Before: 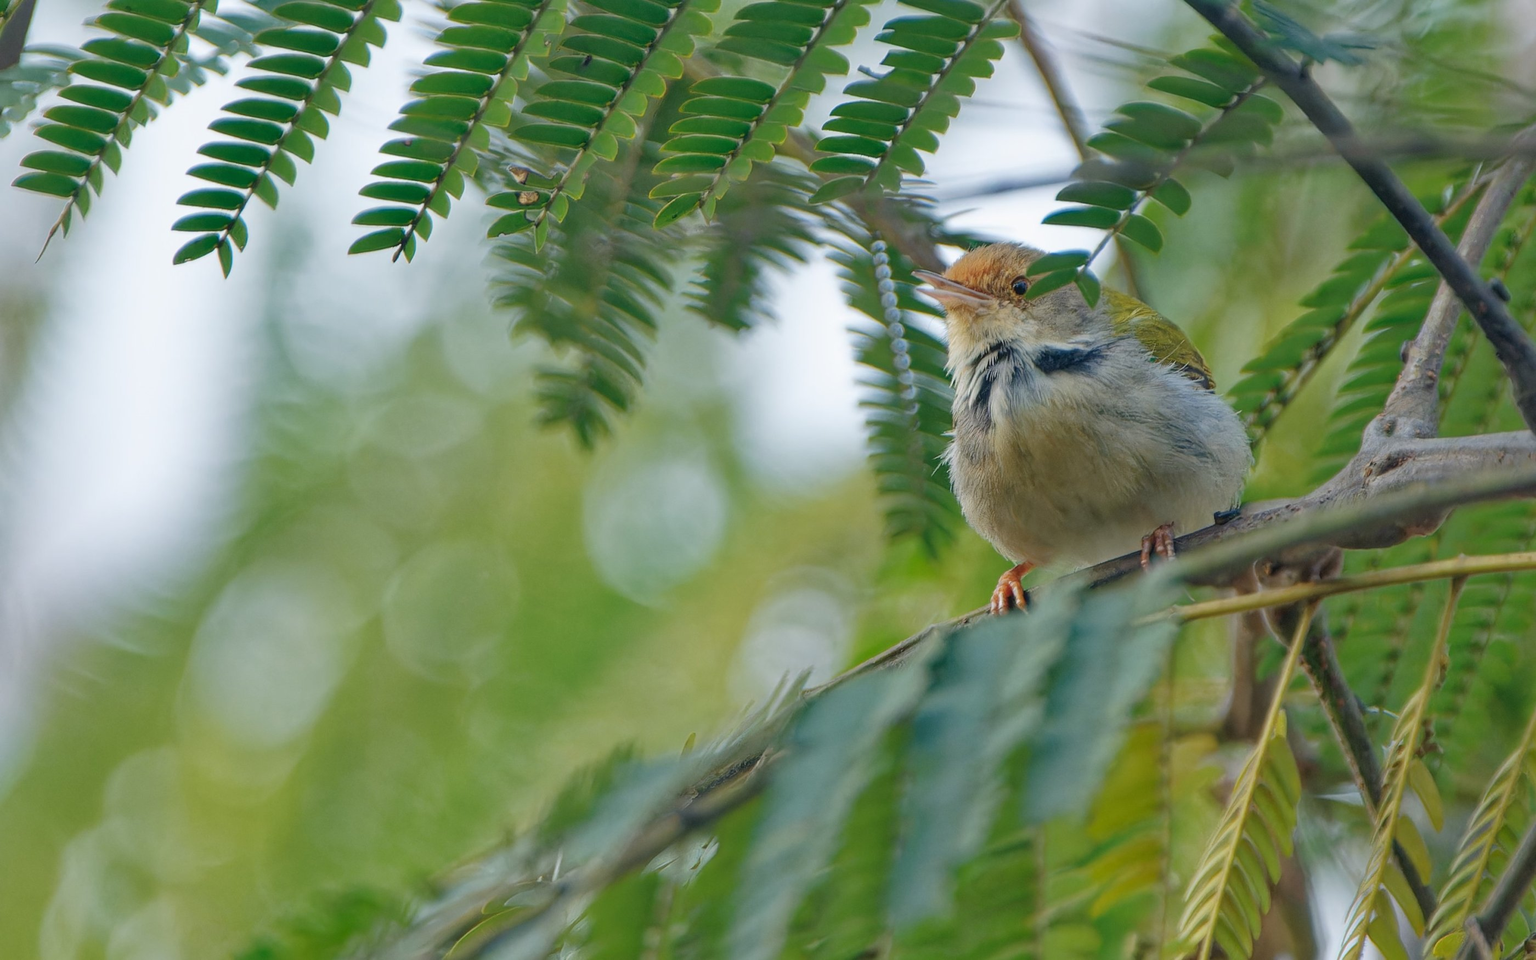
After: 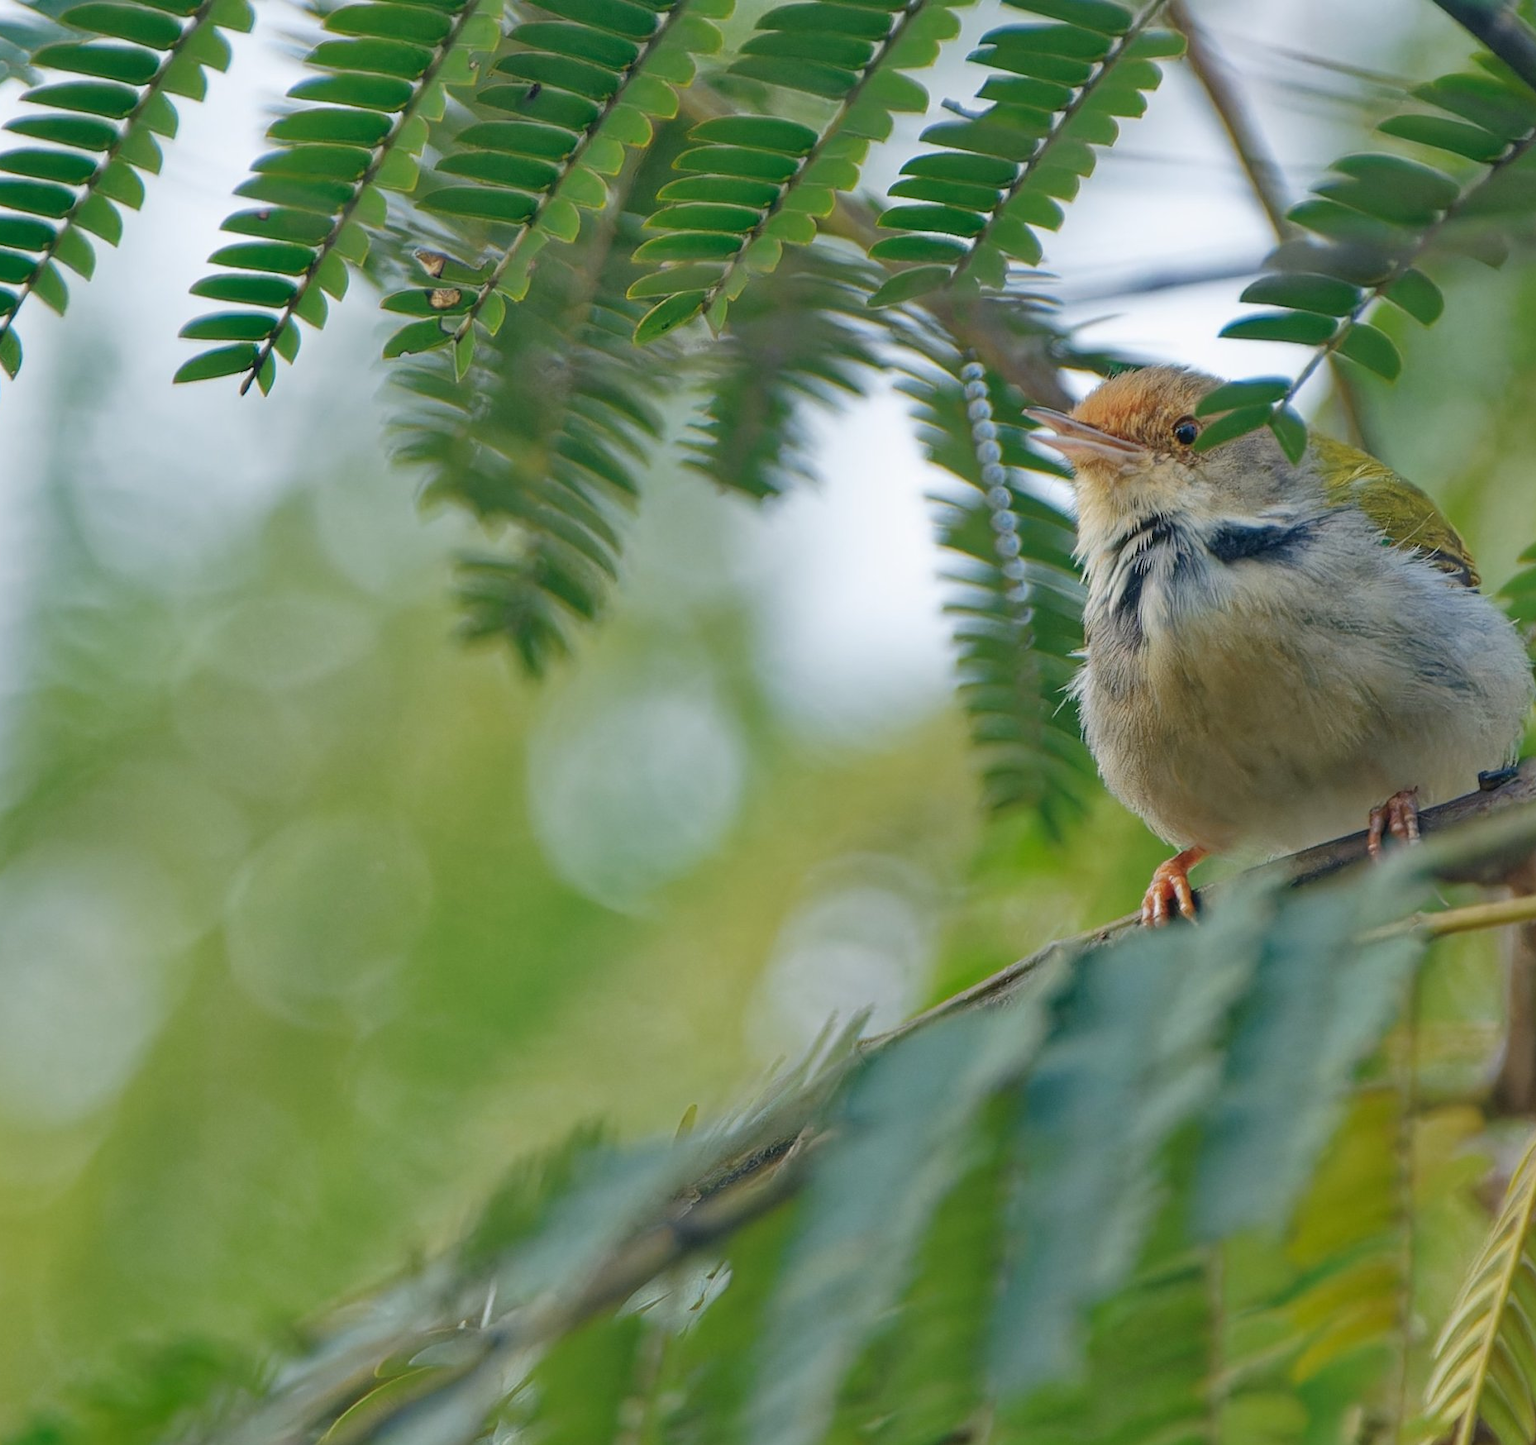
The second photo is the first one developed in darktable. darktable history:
crop and rotate: left 15.193%, right 18.423%
